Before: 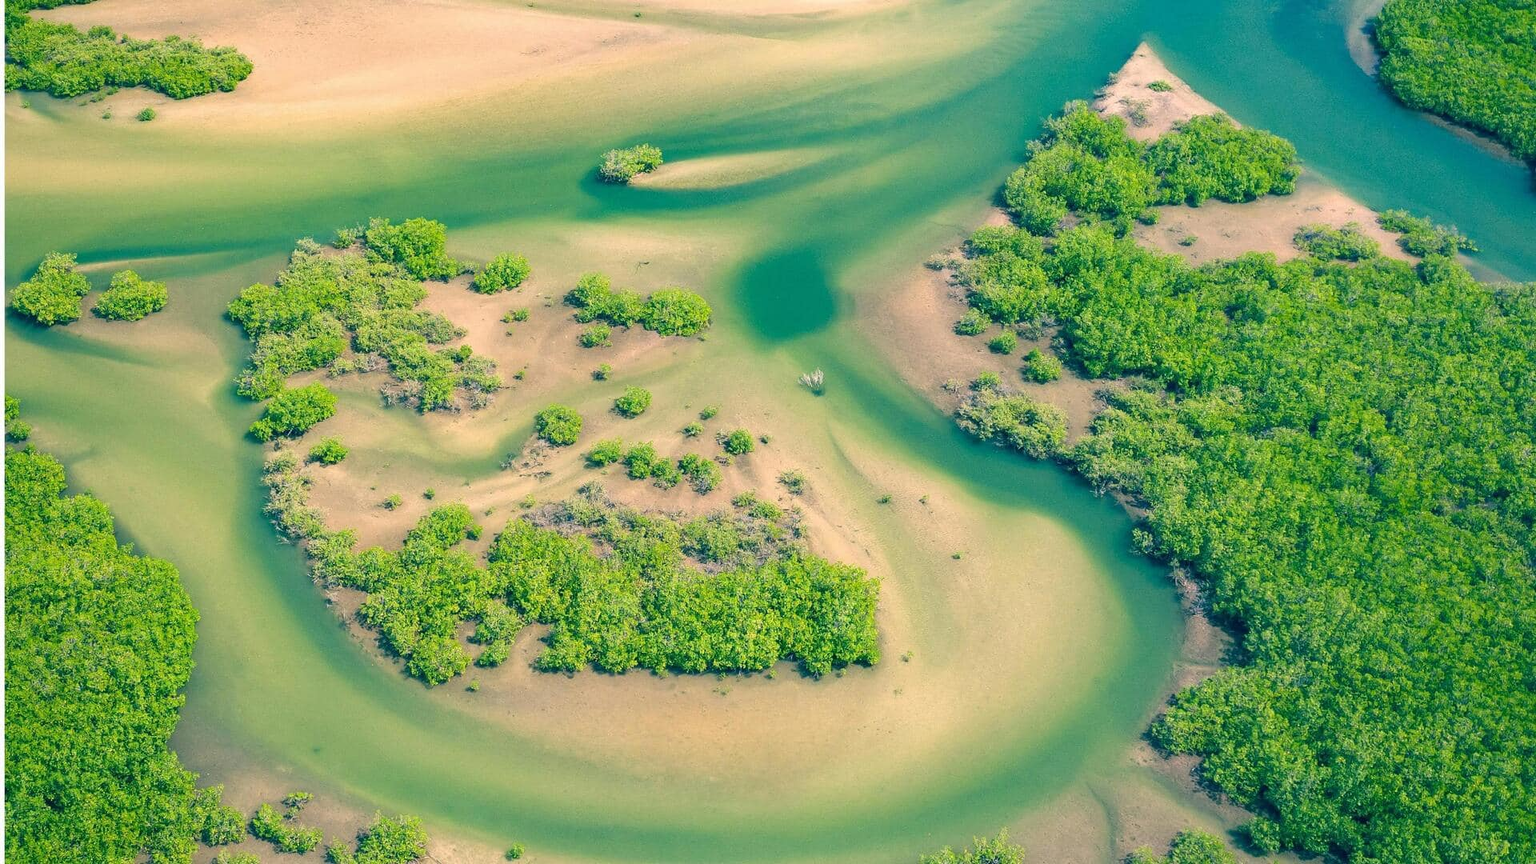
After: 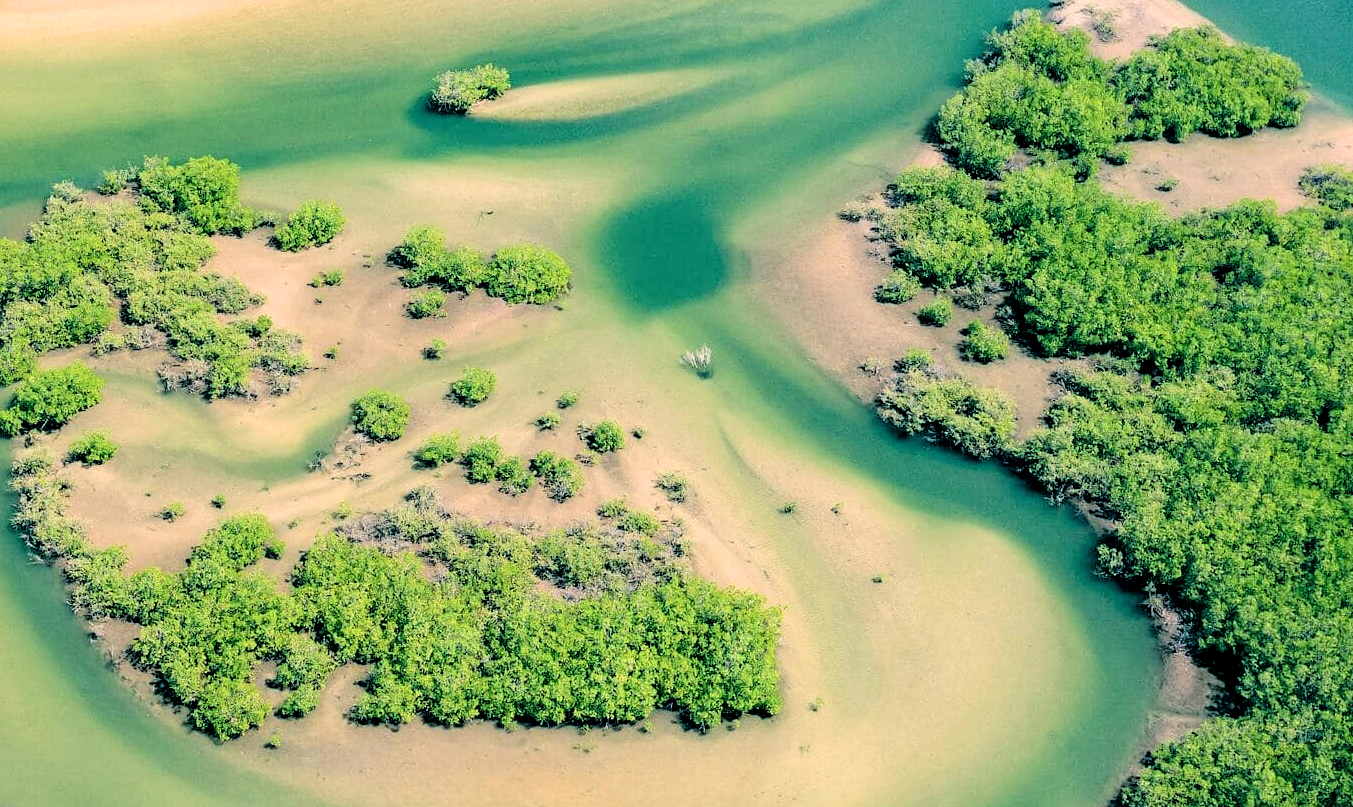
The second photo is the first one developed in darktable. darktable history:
crop and rotate: left 16.567%, top 10.819%, right 12.919%, bottom 14.381%
filmic rgb: middle gray luminance 13.42%, black relative exposure -2.02 EV, white relative exposure 3.1 EV, target black luminance 0%, hardness 1.78, latitude 58.5%, contrast 1.714, highlights saturation mix 3.86%, shadows ↔ highlights balance -37.21%, iterations of high-quality reconstruction 0
